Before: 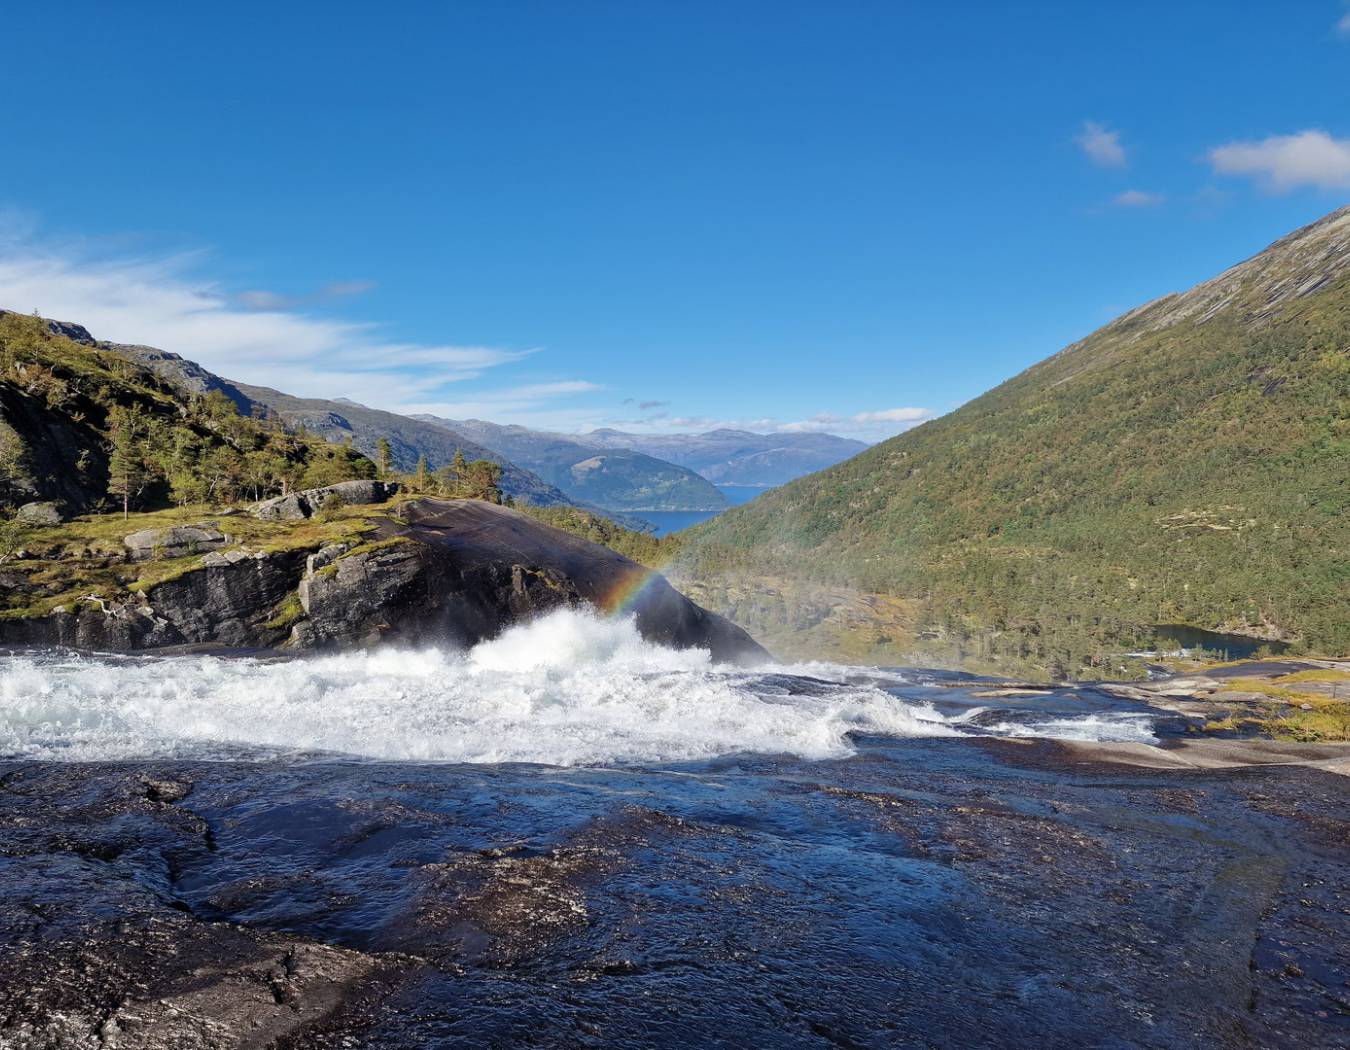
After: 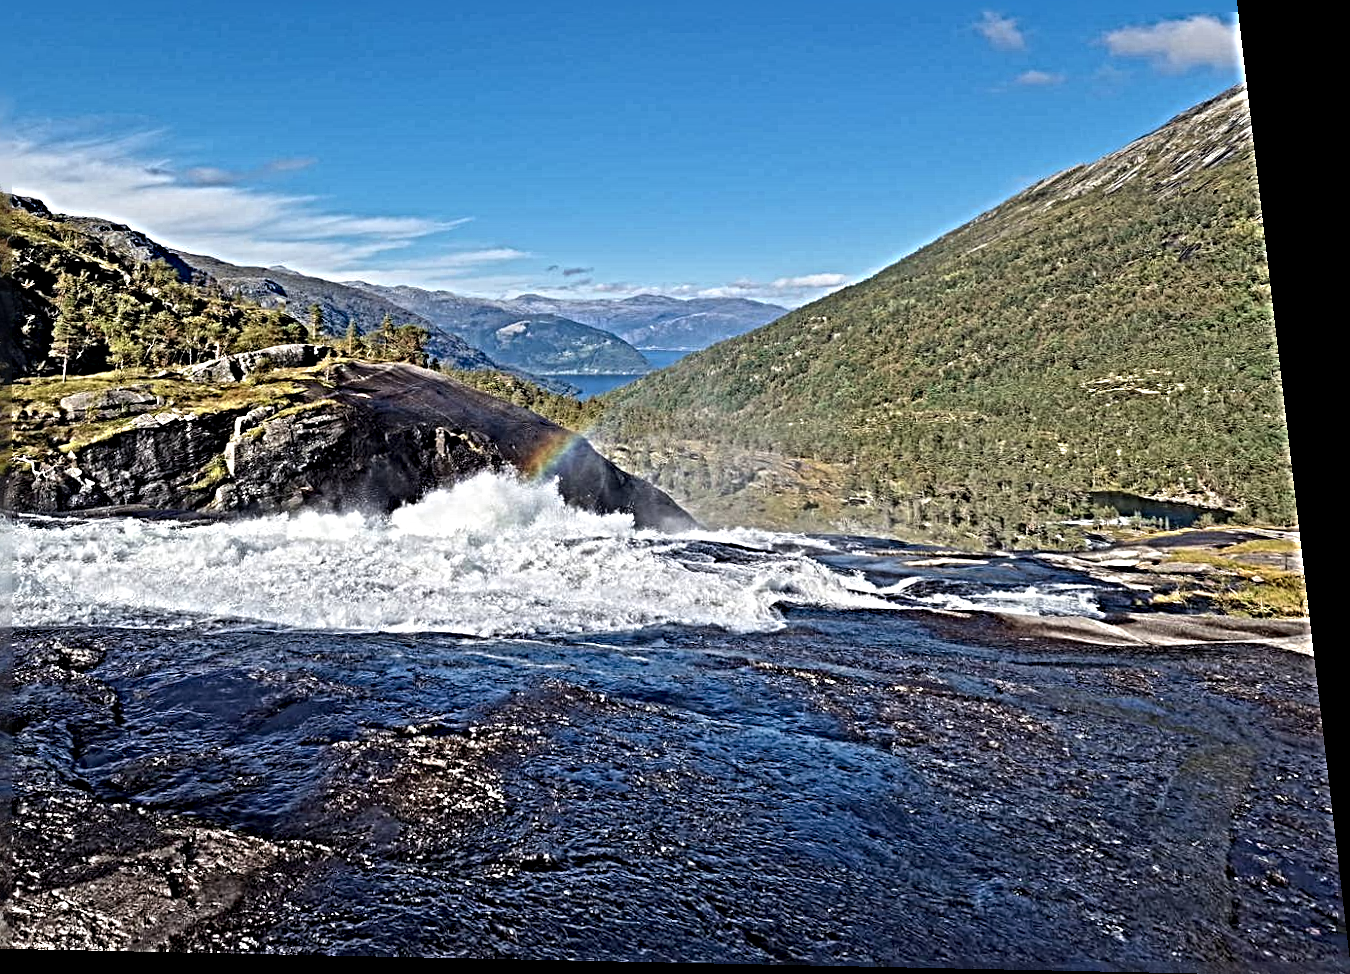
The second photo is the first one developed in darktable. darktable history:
rotate and perspective: rotation 0.128°, lens shift (vertical) -0.181, lens shift (horizontal) -0.044, shear 0.001, automatic cropping off
sharpen: radius 6.3, amount 1.8, threshold 0
crop and rotate: left 8.262%, top 9.226%
